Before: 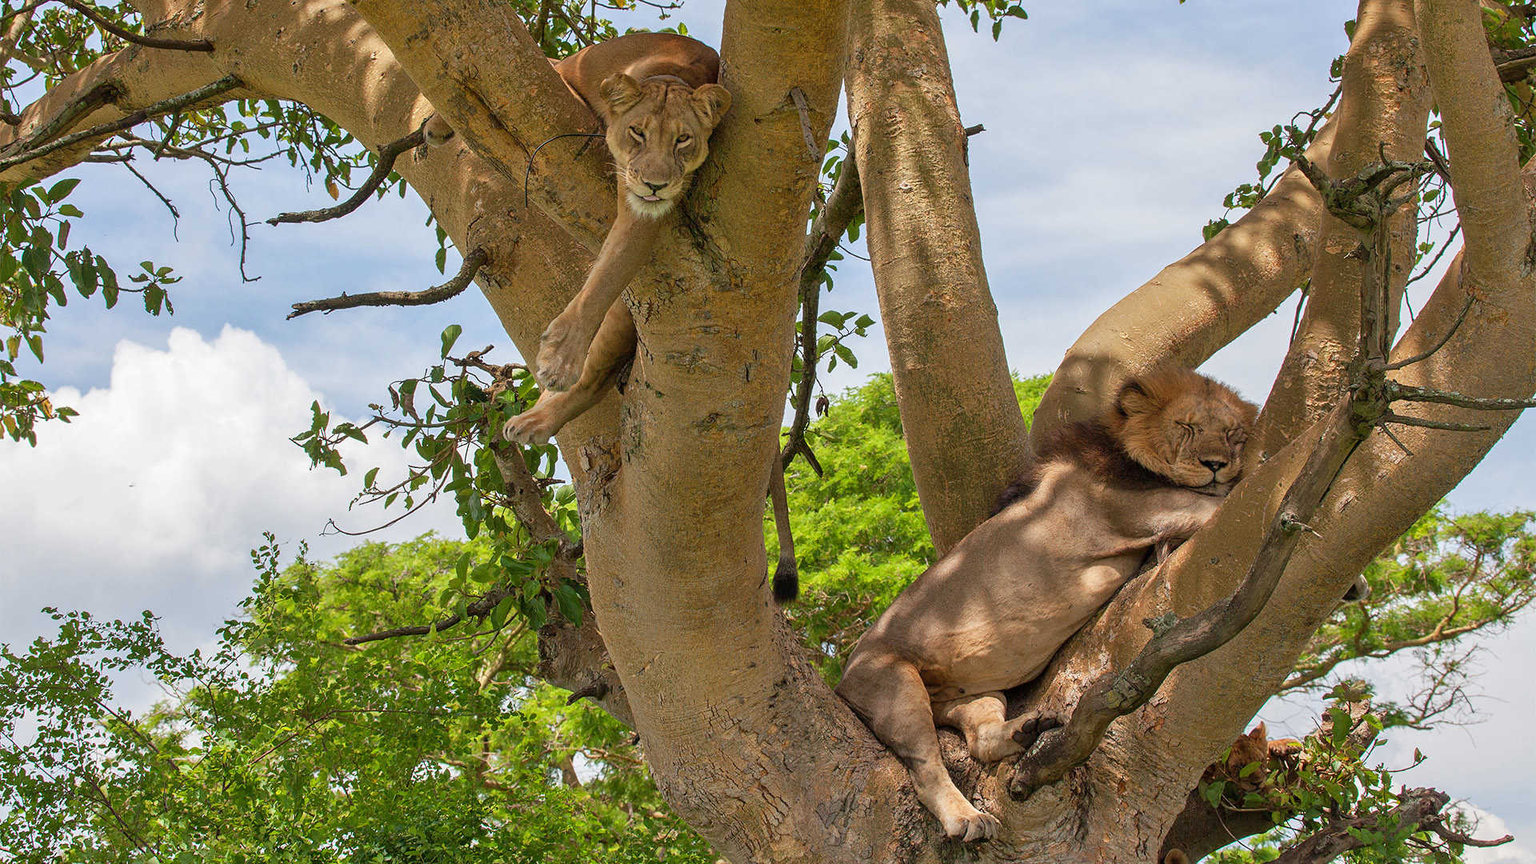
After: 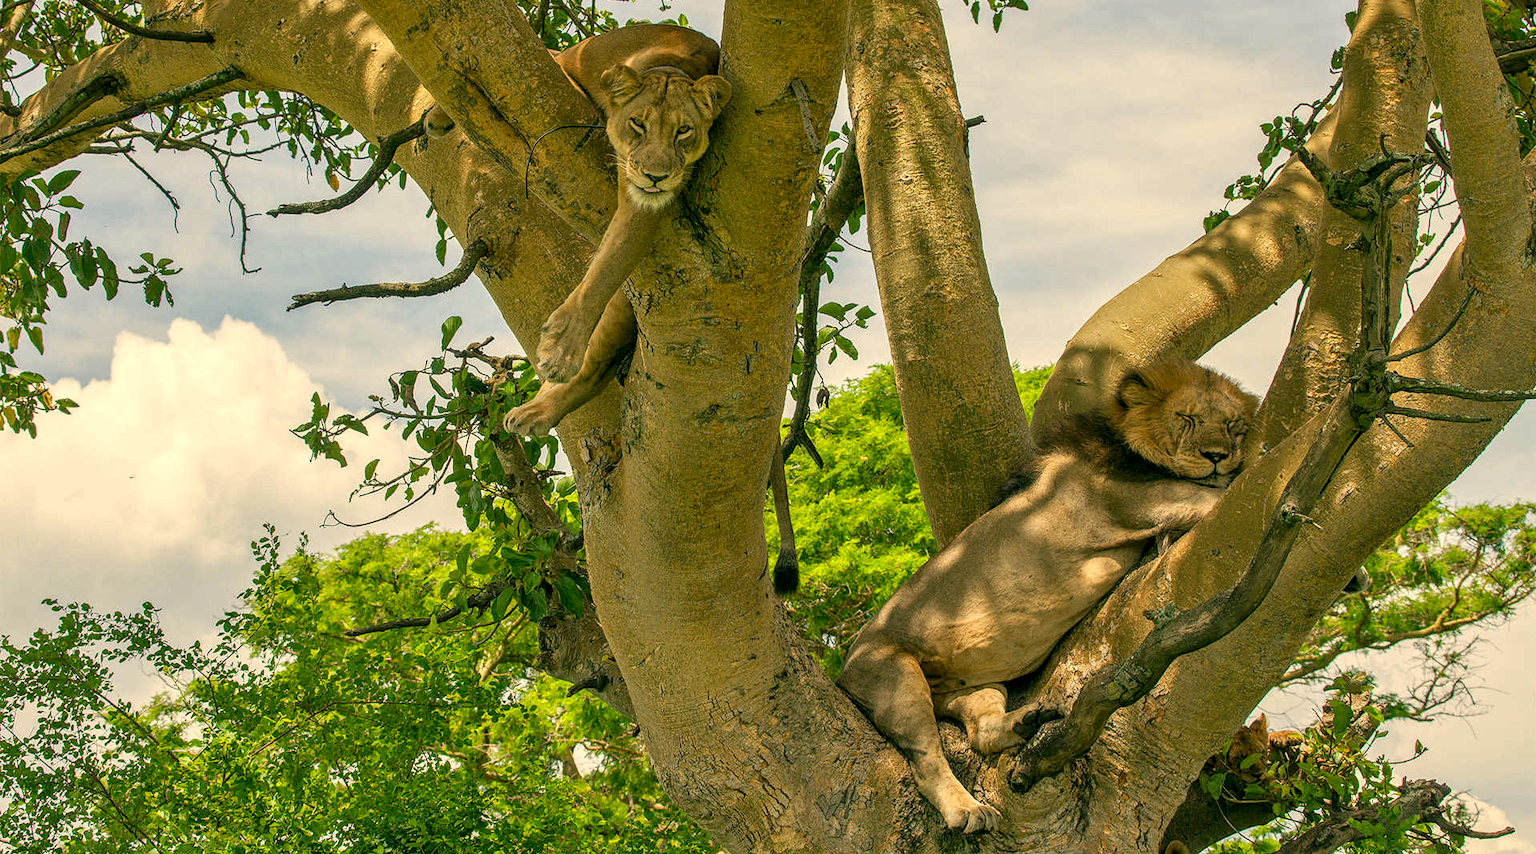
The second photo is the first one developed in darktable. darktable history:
local contrast: detail 130%
color correction: highlights a* 5.3, highlights b* 24.26, shadows a* -15.58, shadows b* 4.02
crop: top 1.049%, right 0.001%
